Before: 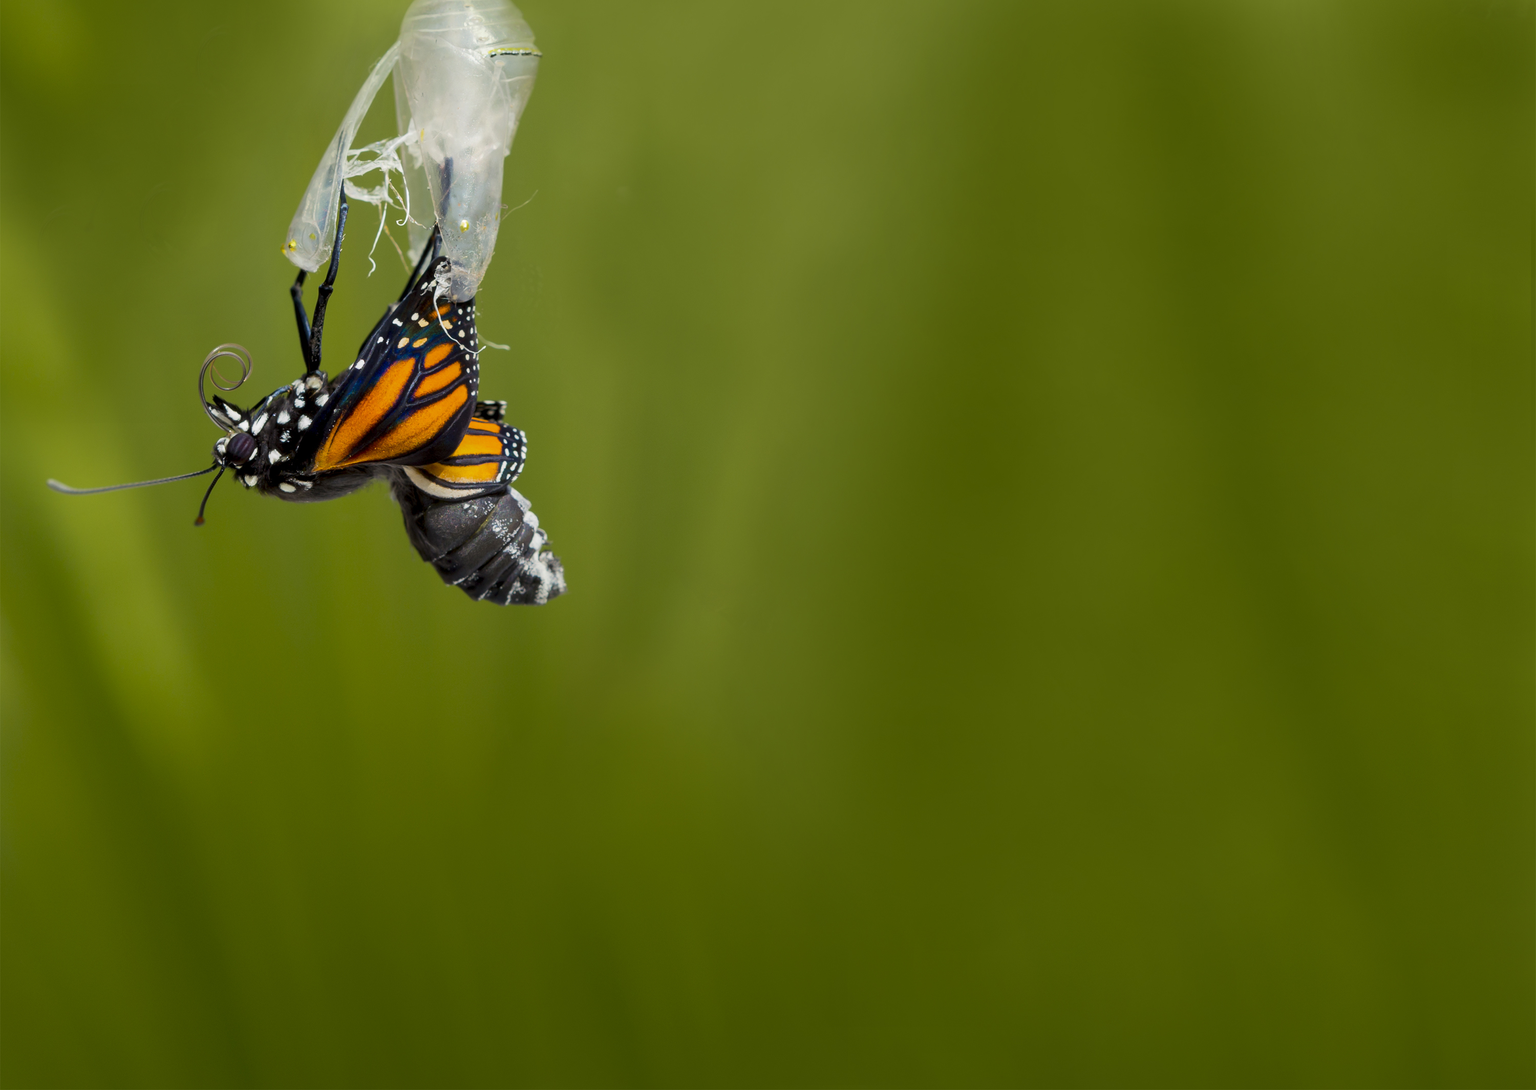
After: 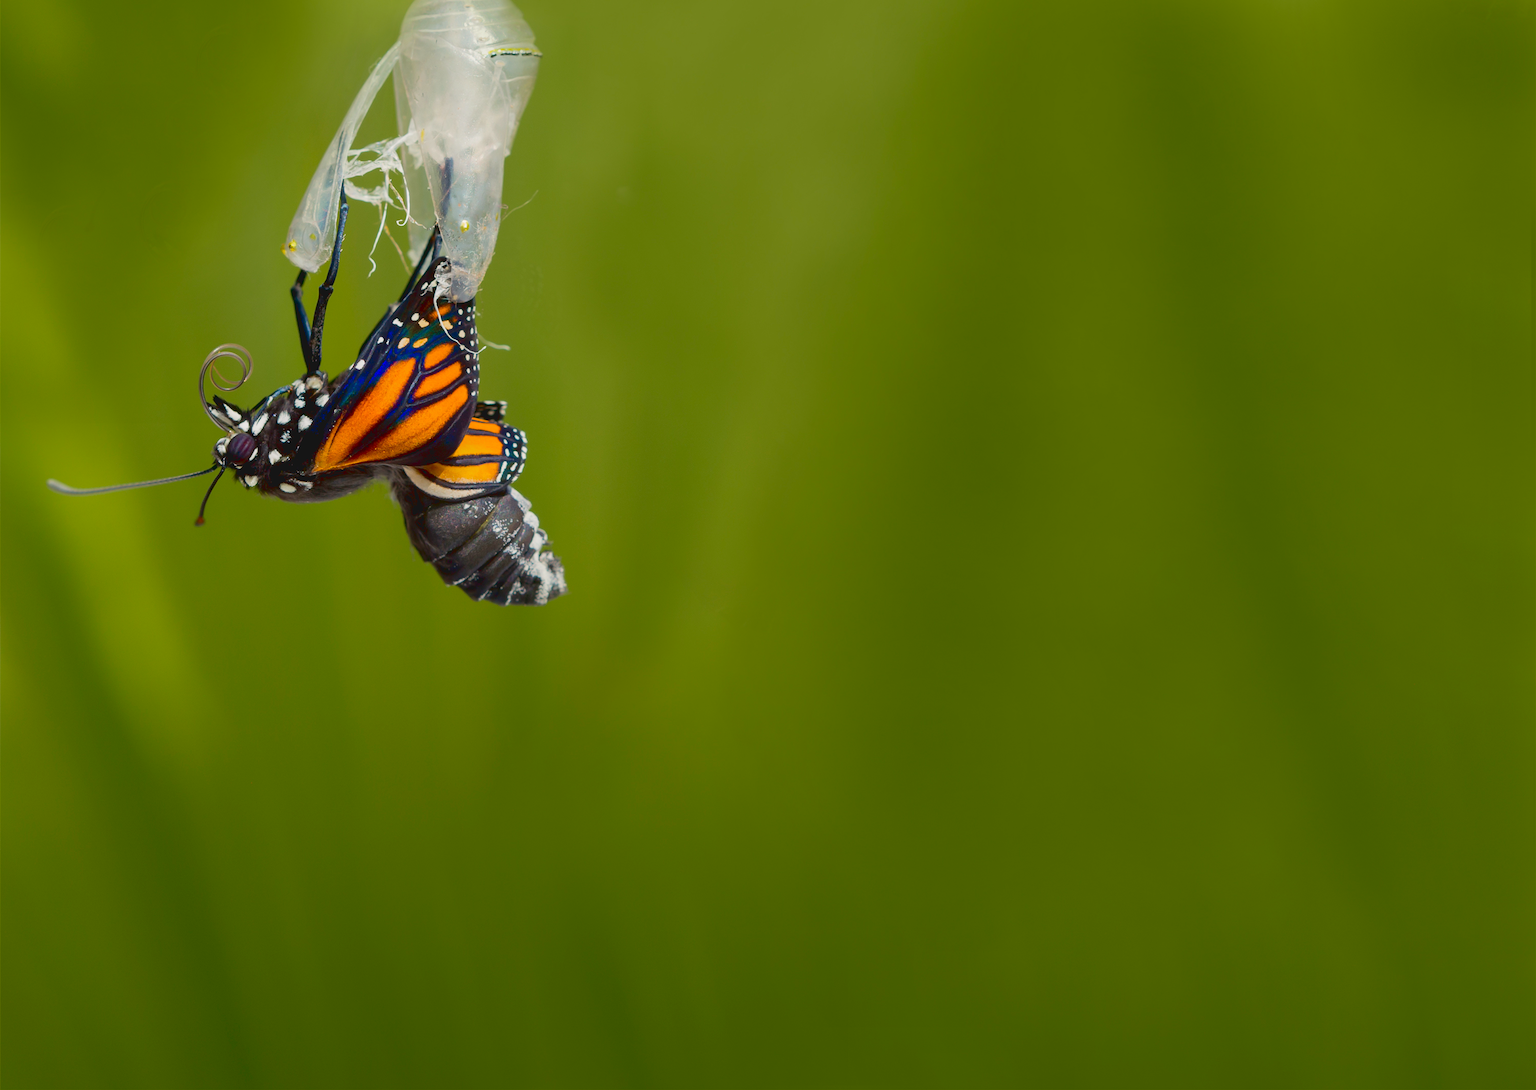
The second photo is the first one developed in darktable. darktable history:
white balance: red 1.009, blue 0.985
tone curve: curves: ch0 [(0, 0.068) (1, 0.961)], color space Lab, linked channels, preserve colors none
